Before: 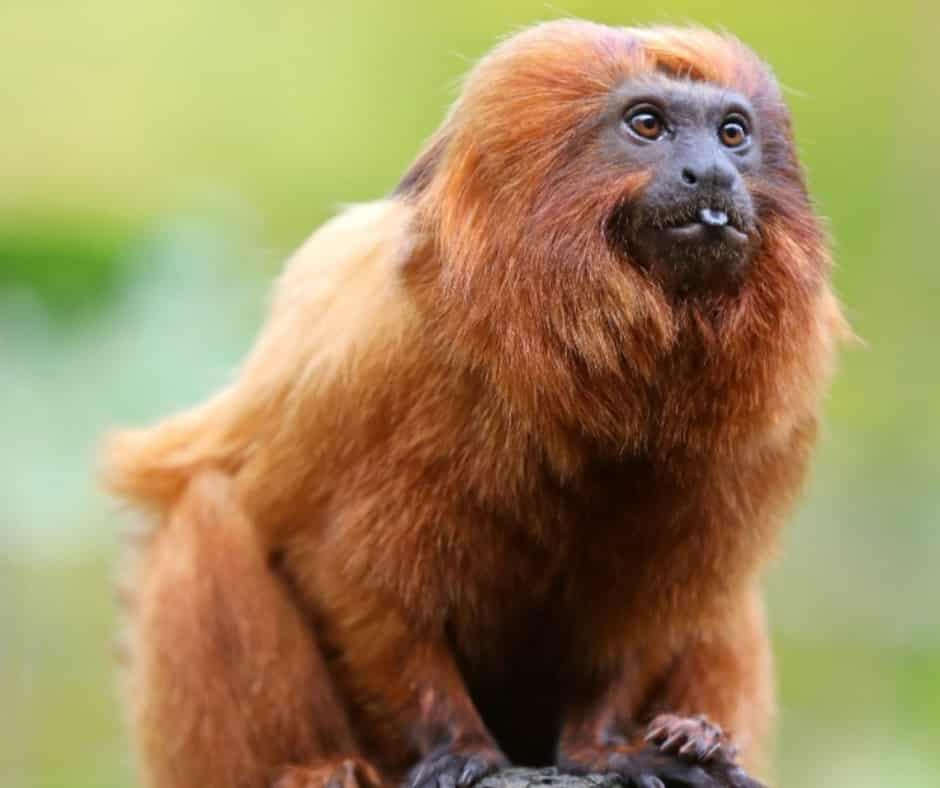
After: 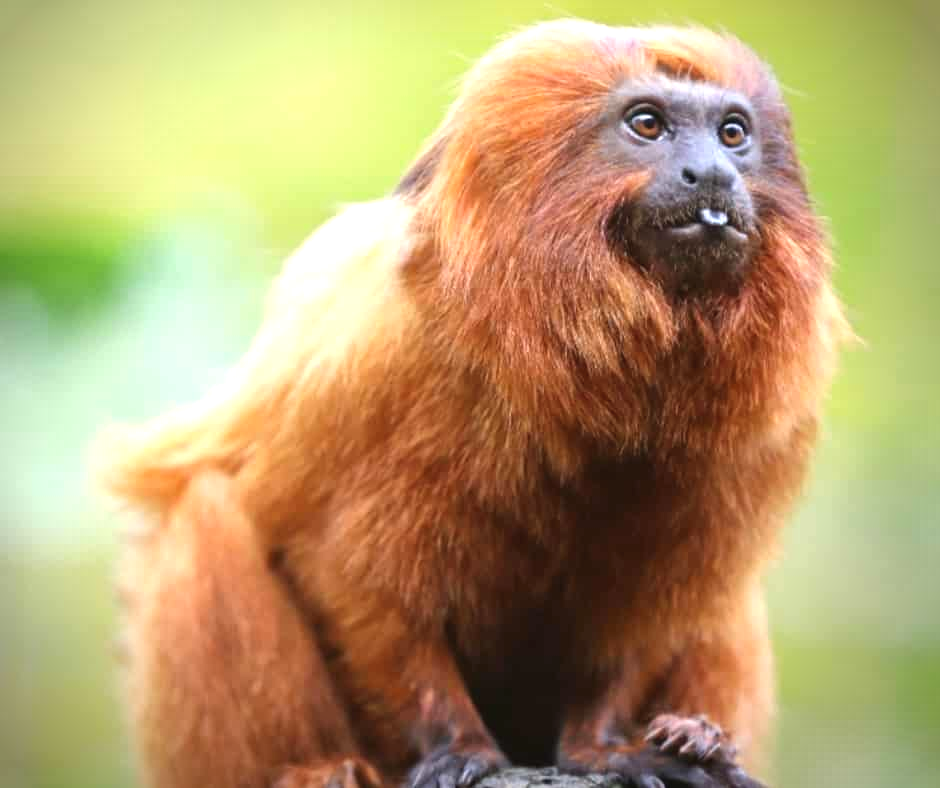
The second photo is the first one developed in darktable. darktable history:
vignetting: brightness -0.634, saturation -0.005, width/height ratio 1.096
exposure: black level correction -0.002, exposure 0.707 EV, compensate highlight preservation false
